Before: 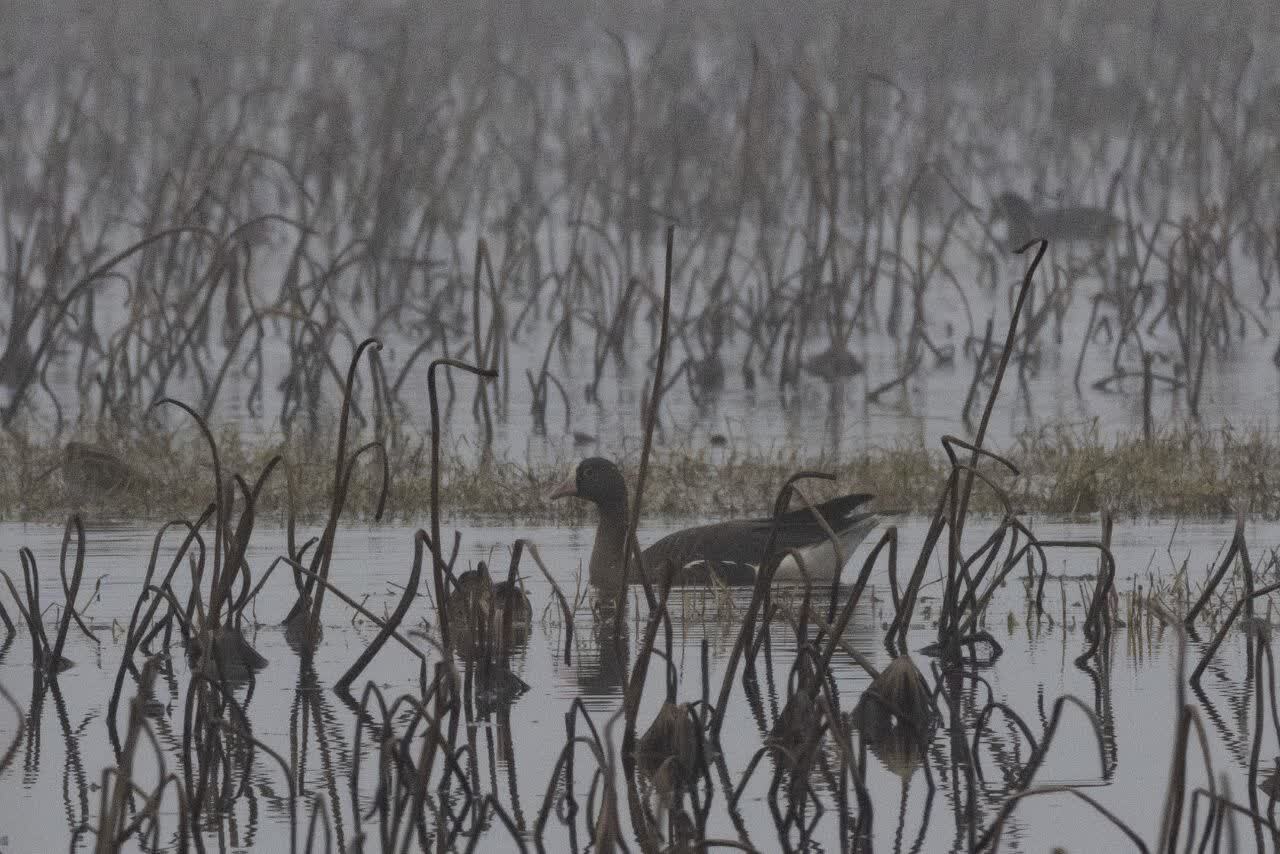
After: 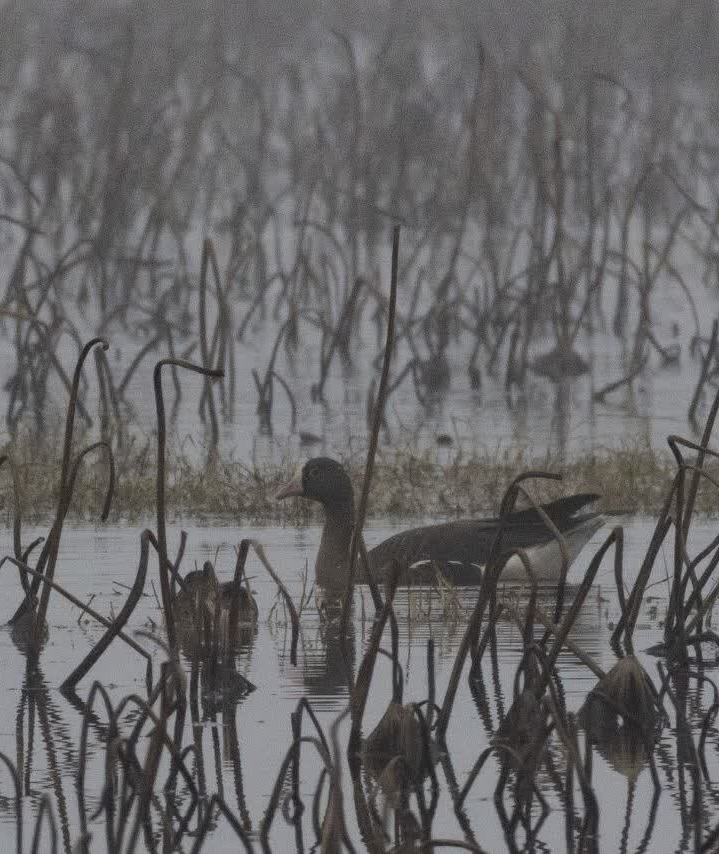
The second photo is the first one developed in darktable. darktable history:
crop: left 21.411%, right 22.405%
color zones: curves: ch1 [(0.077, 0.436) (0.25, 0.5) (0.75, 0.5)]
